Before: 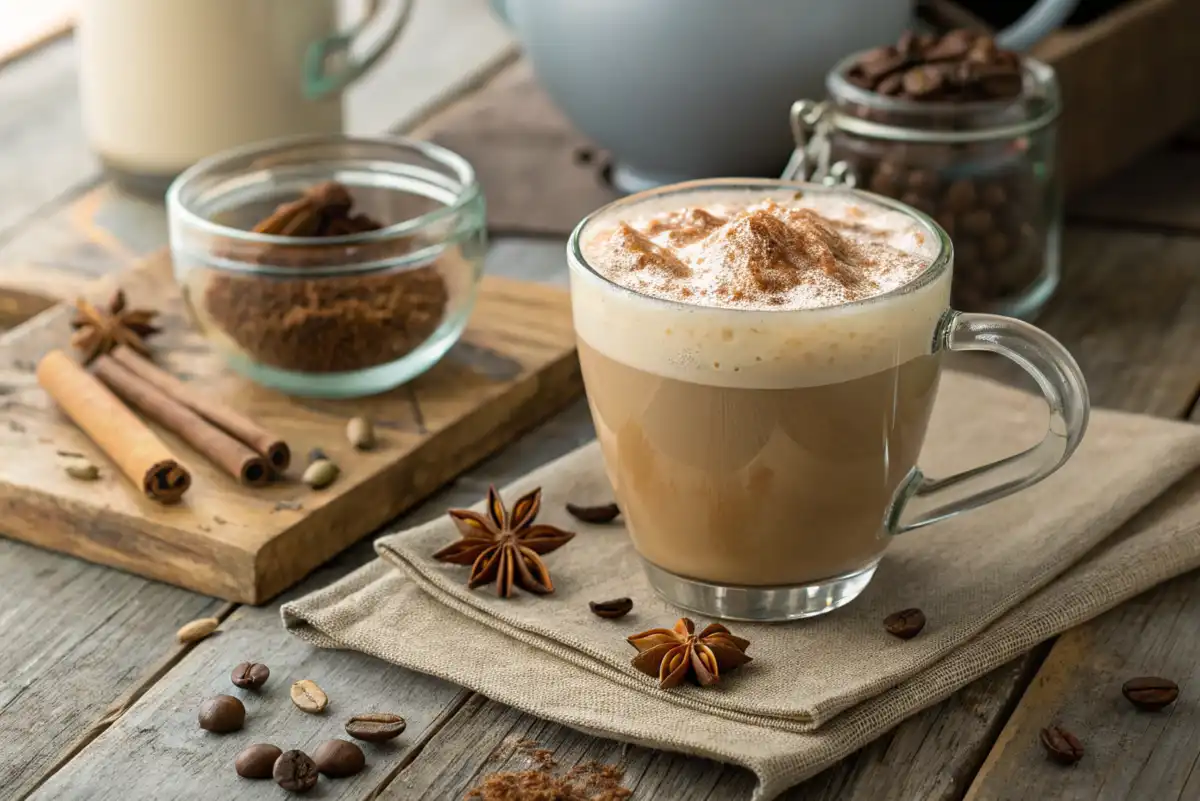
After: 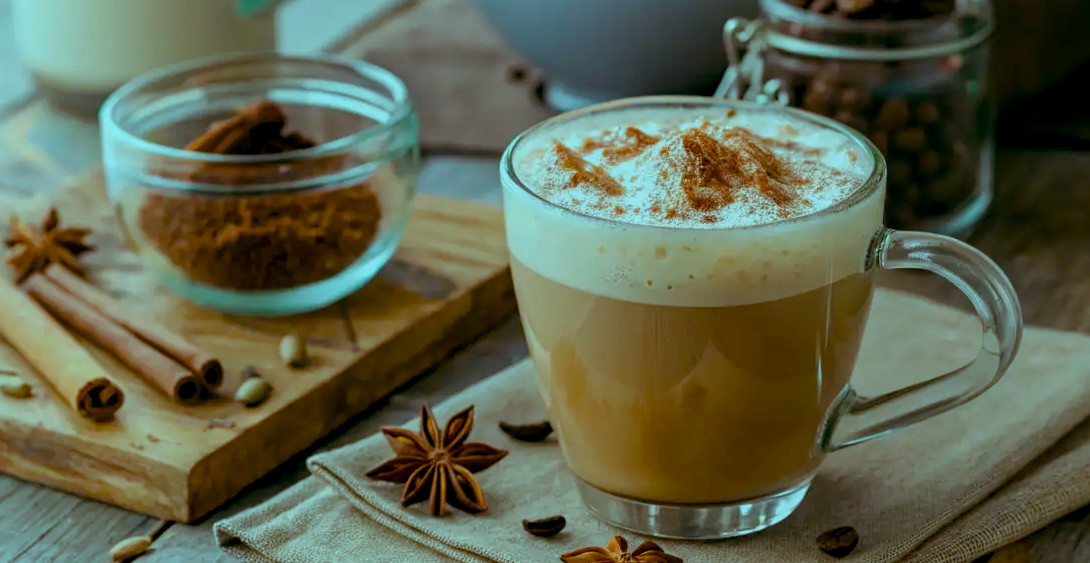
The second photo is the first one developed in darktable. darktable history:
crop: left 5.596%, top 10.314%, right 3.534%, bottom 19.395%
local contrast: highlights 100%, shadows 100%, detail 120%, midtone range 0.2
color balance rgb: shadows lift › luminance -7.7%, shadows lift › chroma 2.13%, shadows lift › hue 165.27°, power › luminance -7.77%, power › chroma 1.34%, power › hue 330.55°, highlights gain › luminance -33.33%, highlights gain › chroma 5.68%, highlights gain › hue 217.2°, global offset › luminance -0.33%, global offset › chroma 0.11%, global offset › hue 165.27°, perceptual saturation grading › global saturation 27.72%, perceptual saturation grading › highlights -25%, perceptual saturation grading › mid-tones 25%, perceptual saturation grading › shadows 50%
